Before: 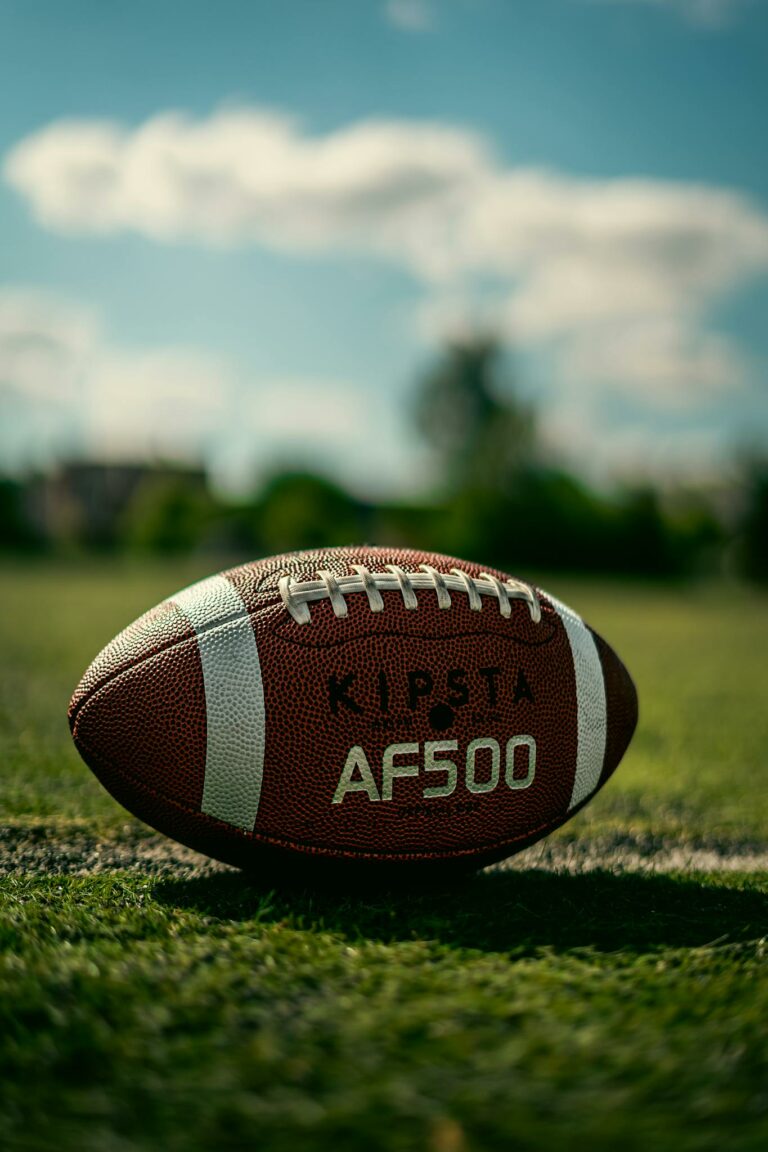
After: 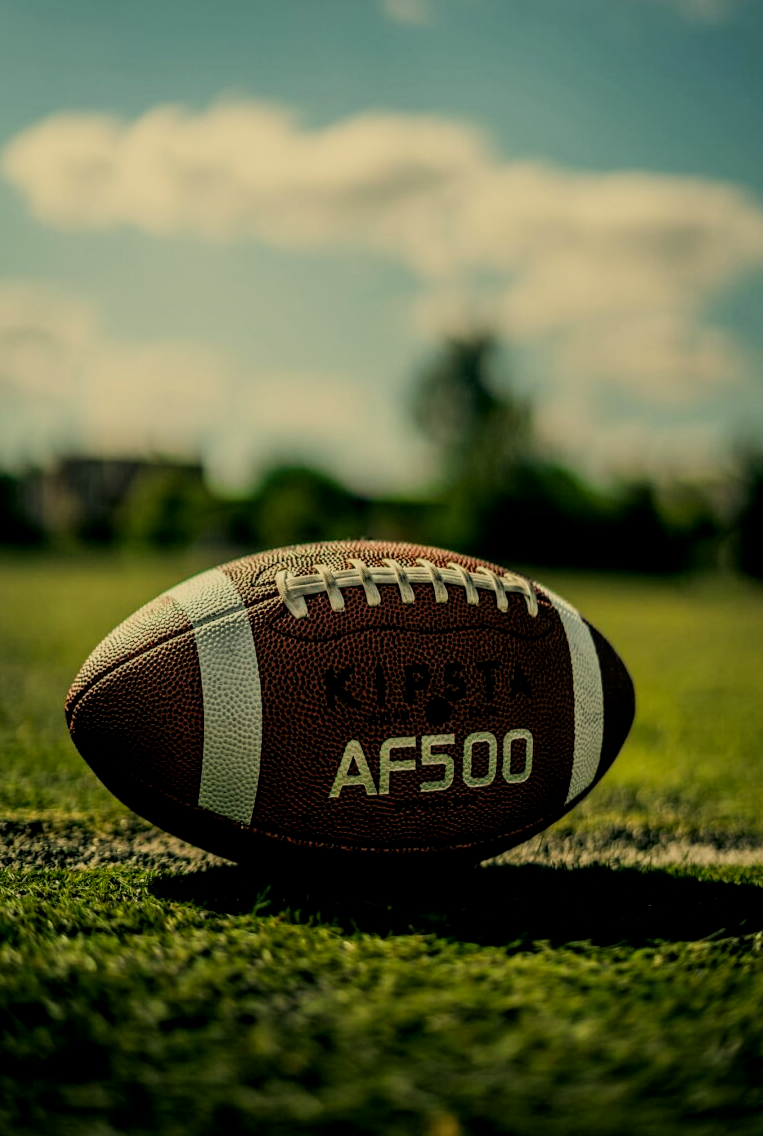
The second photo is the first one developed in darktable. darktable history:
crop: left 0.436%, top 0.587%, right 0.17%, bottom 0.757%
filmic rgb: black relative exposure -7.1 EV, white relative exposure 5.35 EV, threshold 2.94 EV, hardness 3.03, enable highlight reconstruction true
color correction: highlights a* 2.52, highlights b* 23.18
local contrast: on, module defaults
